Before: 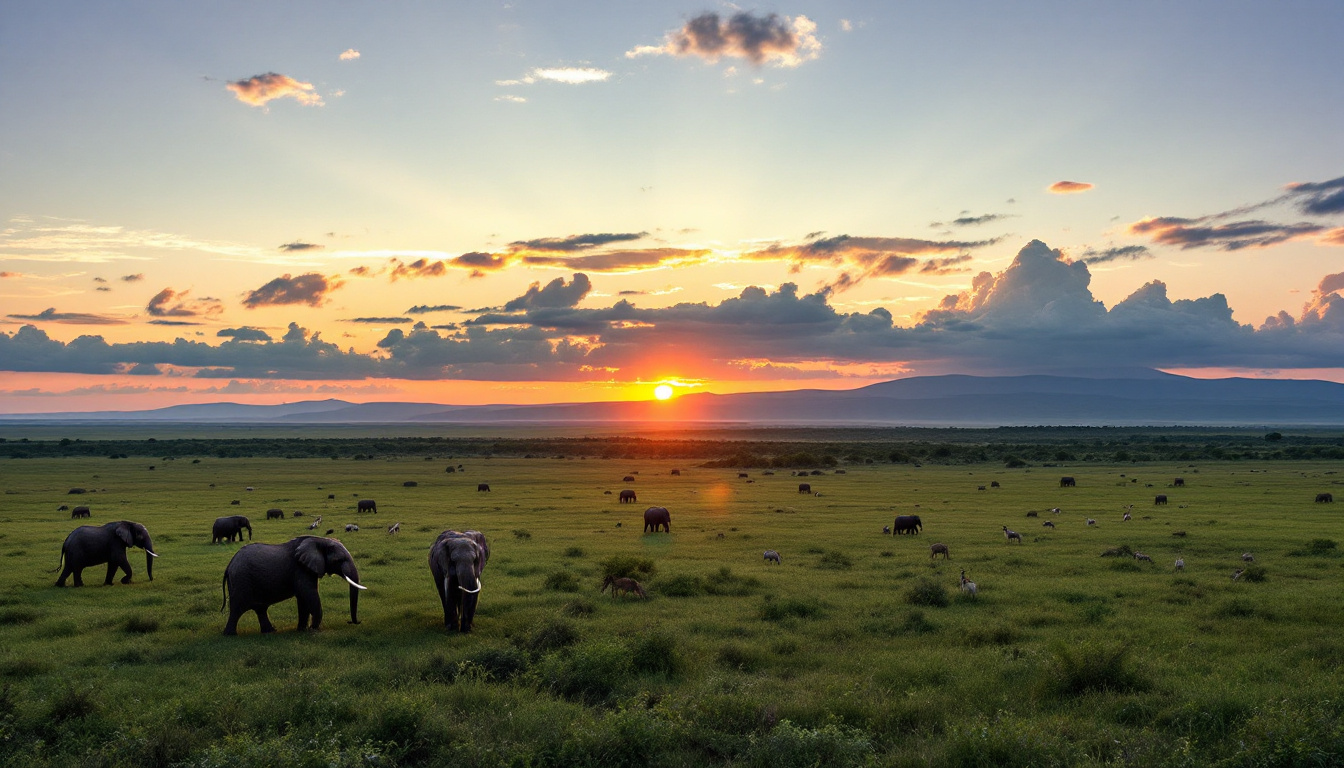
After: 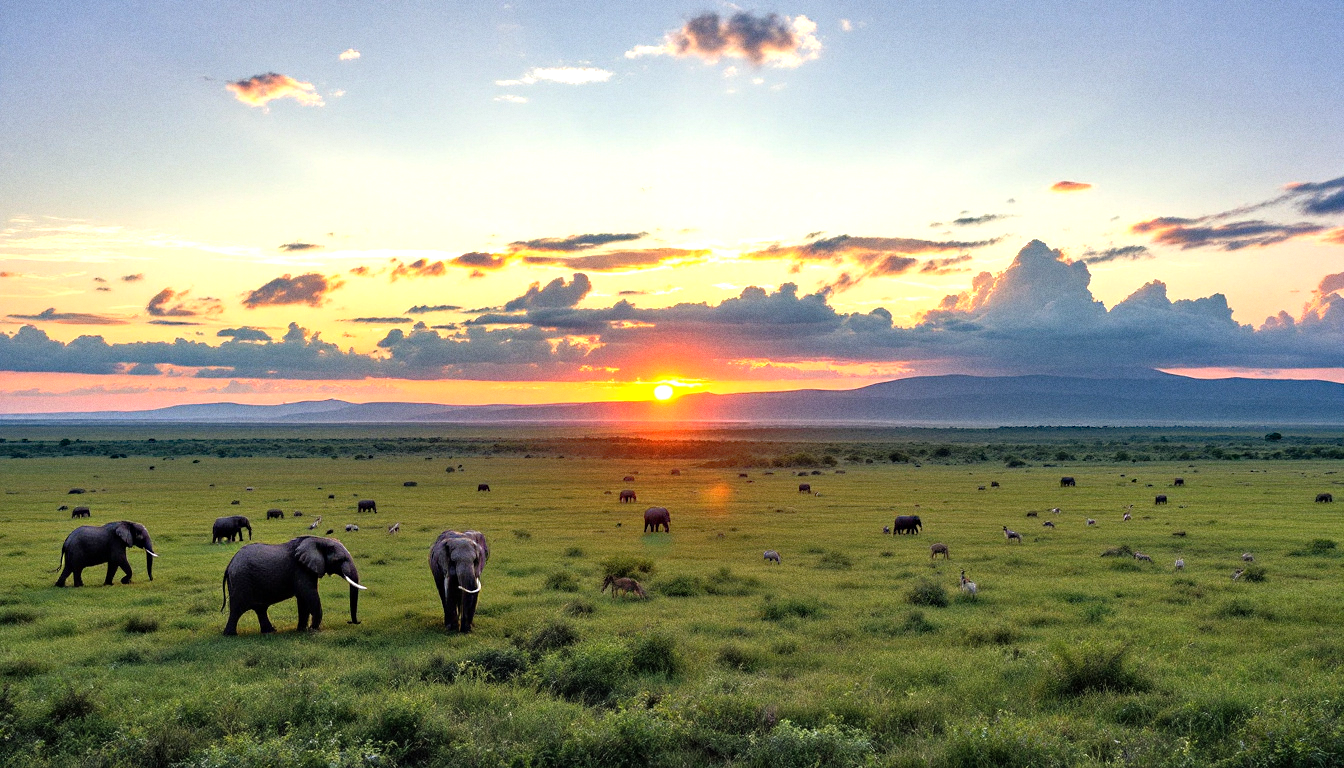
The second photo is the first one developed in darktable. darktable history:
tone equalizer: -8 EV -0.528 EV, -7 EV -0.319 EV, -6 EV -0.083 EV, -5 EV 0.413 EV, -4 EV 0.985 EV, -3 EV 0.791 EV, -2 EV -0.01 EV, -1 EV 0.14 EV, +0 EV -0.012 EV, smoothing 1
haze removal: compatibility mode true, adaptive false
exposure: exposure 0.6 EV, compensate highlight preservation false
grain: coarseness 0.09 ISO
